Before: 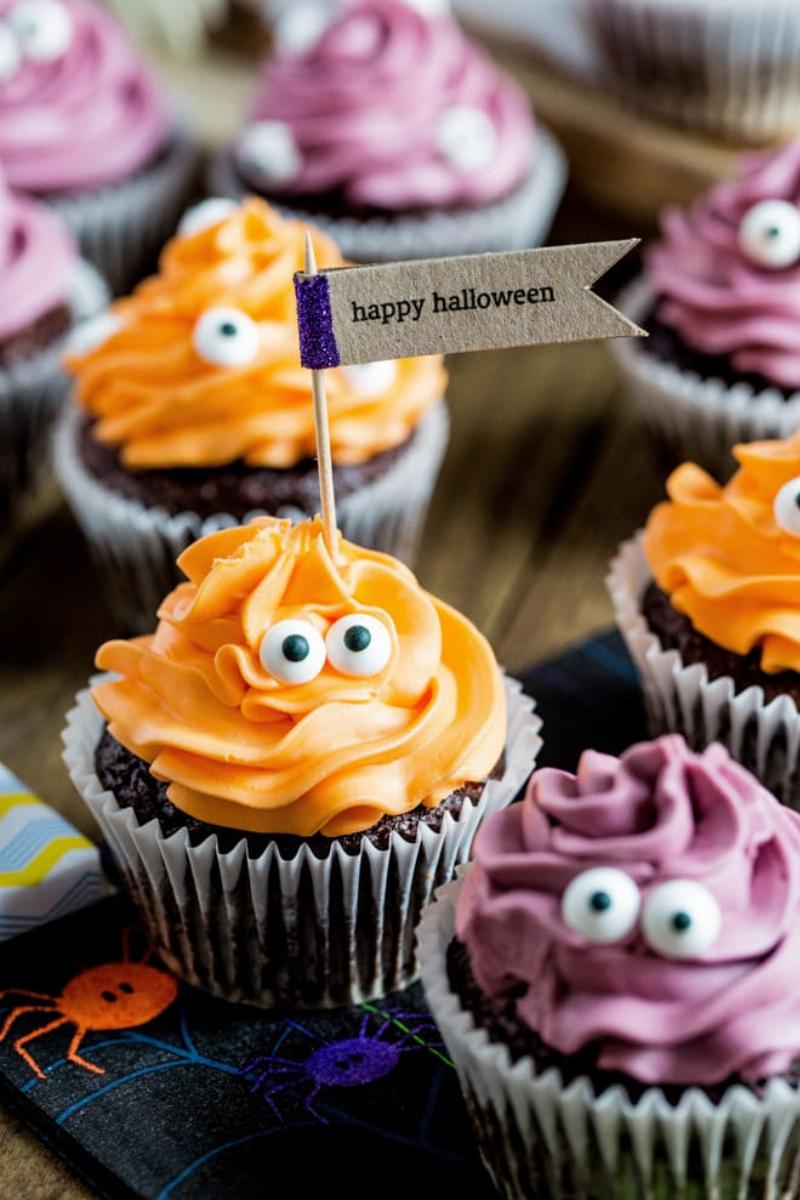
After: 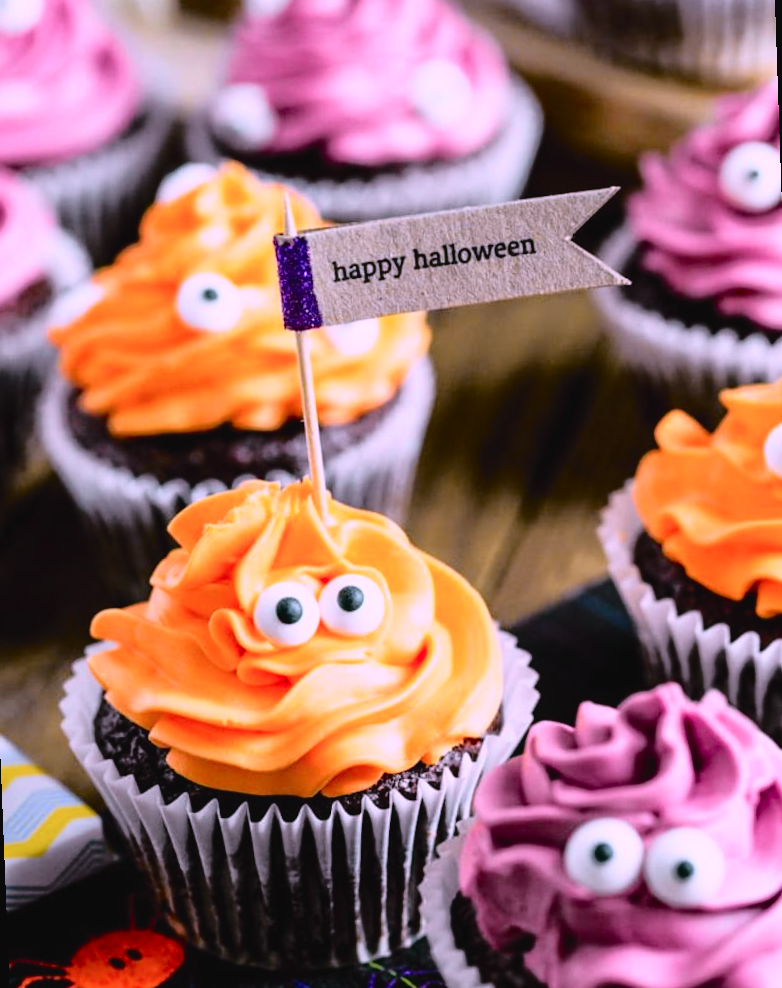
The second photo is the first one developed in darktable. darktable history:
color correction: highlights a* 15.46, highlights b* -20.56
tone curve: curves: ch0 [(0, 0.029) (0.168, 0.142) (0.359, 0.44) (0.469, 0.544) (0.634, 0.722) (0.858, 0.903) (1, 0.968)]; ch1 [(0, 0) (0.437, 0.453) (0.472, 0.47) (0.502, 0.502) (0.54, 0.534) (0.57, 0.592) (0.618, 0.66) (0.699, 0.749) (0.859, 0.899) (1, 1)]; ch2 [(0, 0) (0.33, 0.301) (0.421, 0.443) (0.476, 0.498) (0.505, 0.503) (0.547, 0.557) (0.586, 0.634) (0.608, 0.676) (1, 1)], color space Lab, independent channels, preserve colors none
rotate and perspective: rotation -2.12°, lens shift (vertical) 0.009, lens shift (horizontal) -0.008, automatic cropping original format, crop left 0.036, crop right 0.964, crop top 0.05, crop bottom 0.959
crop and rotate: top 0%, bottom 11.49%
